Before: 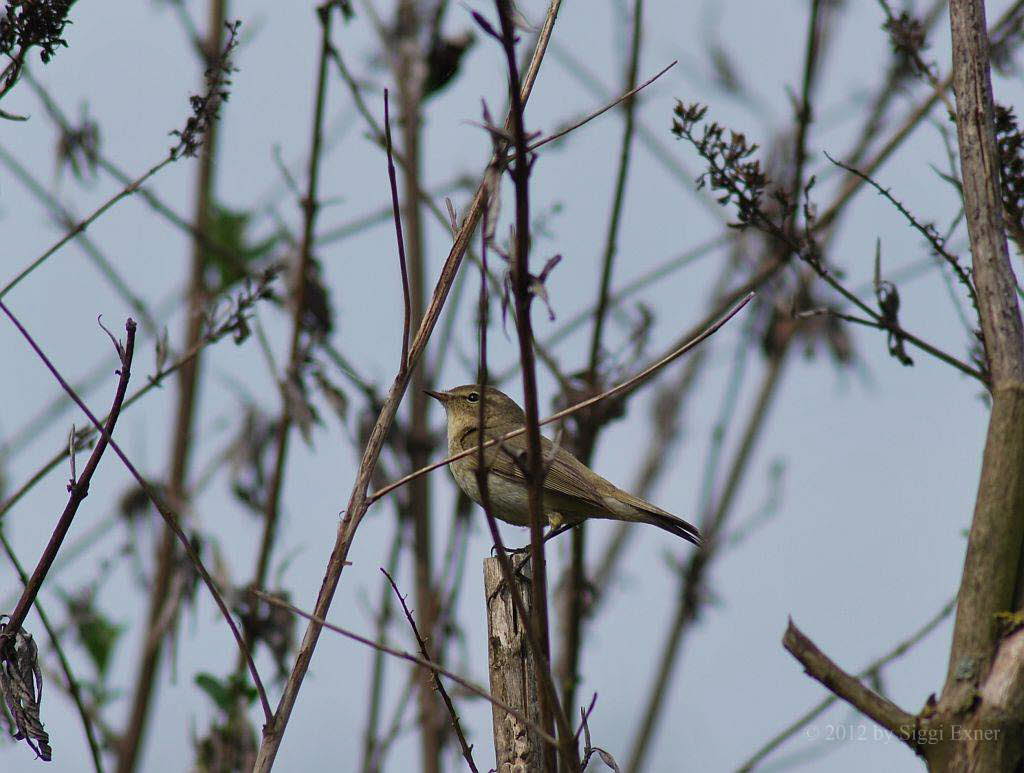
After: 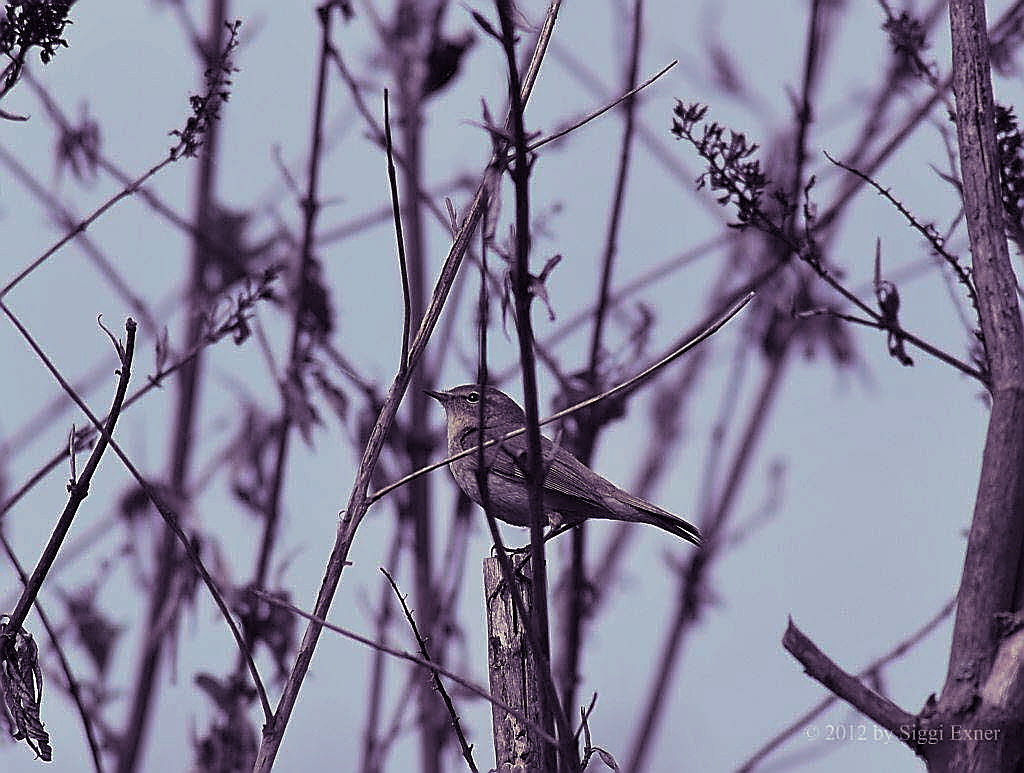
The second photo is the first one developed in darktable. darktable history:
split-toning: shadows › hue 266.4°, shadows › saturation 0.4, highlights › hue 61.2°, highlights › saturation 0.3, compress 0%
sharpen: radius 1.4, amount 1.25, threshold 0.7
